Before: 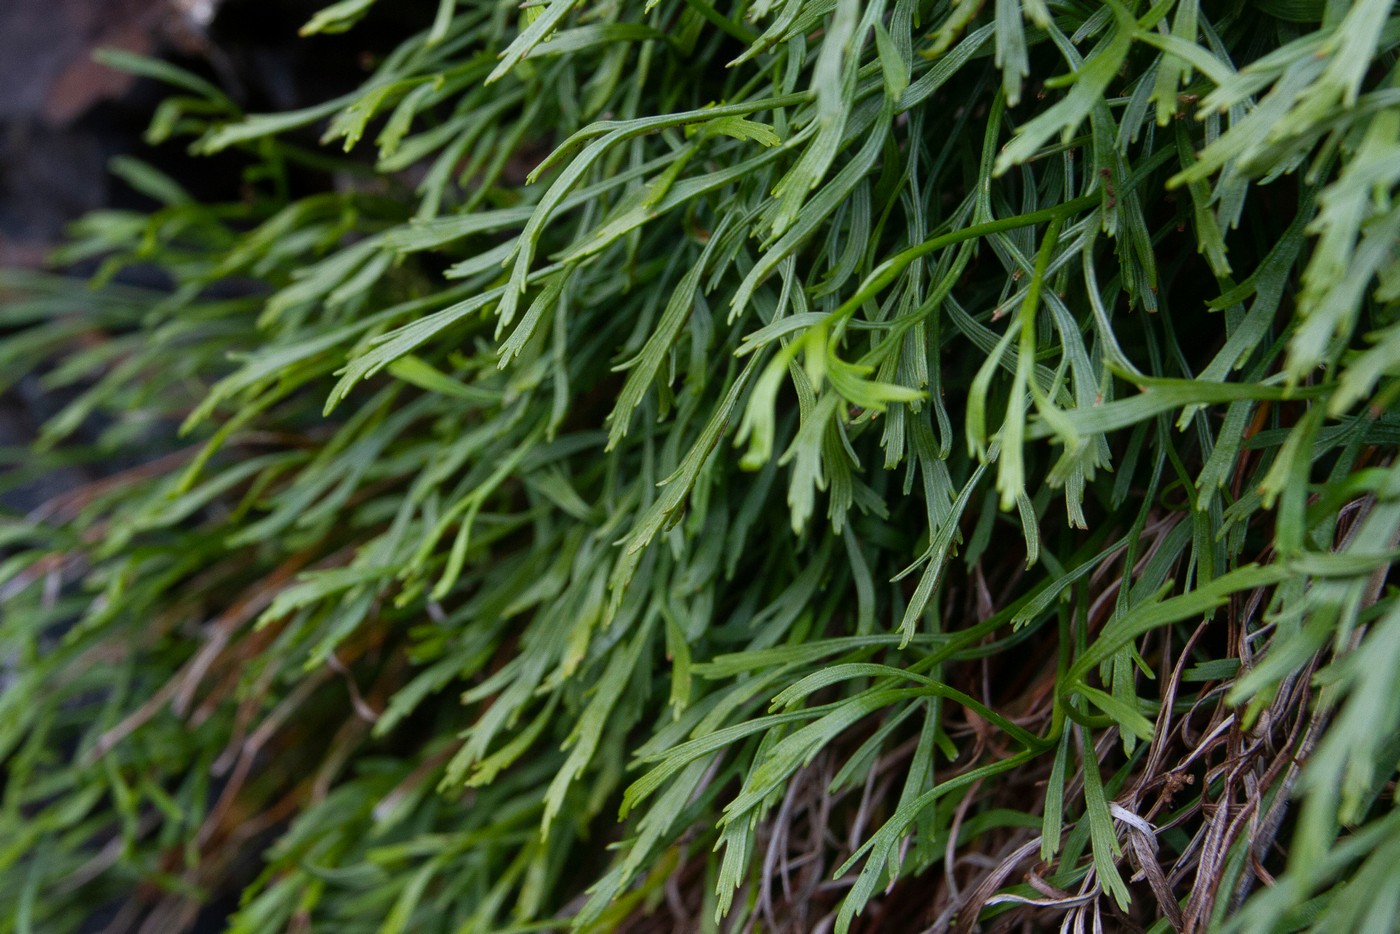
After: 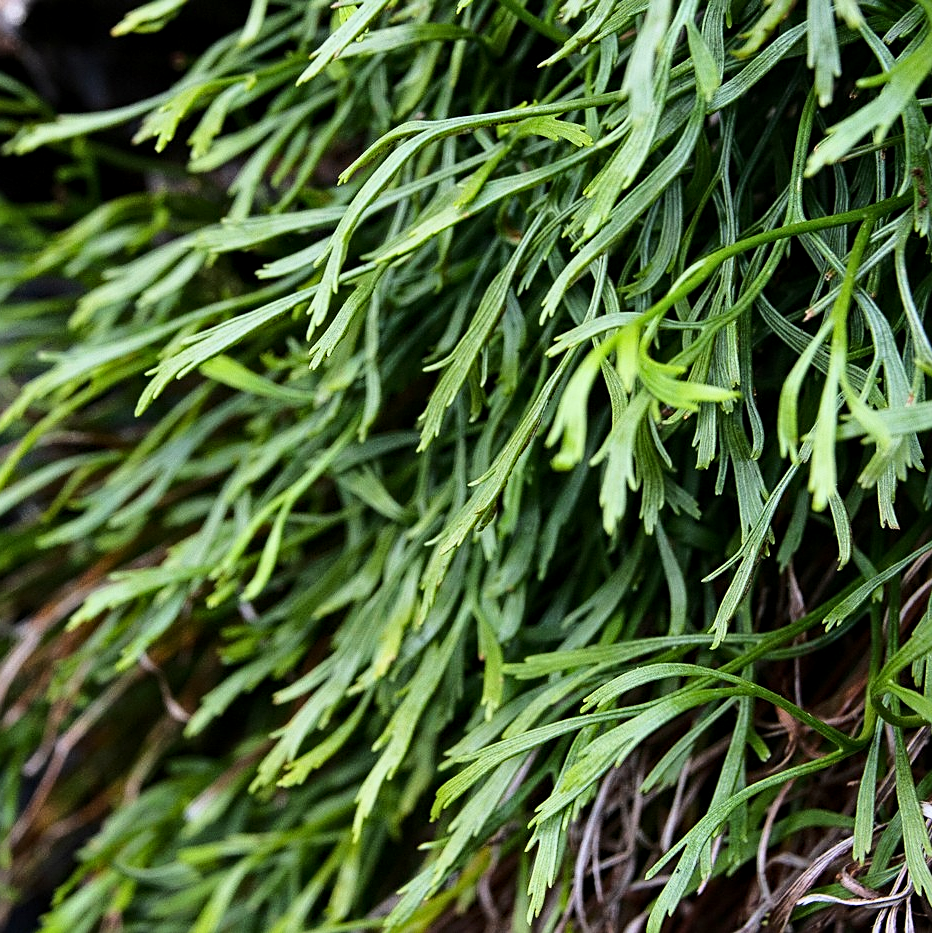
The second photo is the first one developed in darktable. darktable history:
sharpen: on, module defaults
crop and rotate: left 13.443%, right 19.949%
base curve: curves: ch0 [(0, 0) (0.028, 0.03) (0.121, 0.232) (0.46, 0.748) (0.859, 0.968) (1, 1)]
contrast equalizer: y [[0.5, 0.542, 0.583, 0.625, 0.667, 0.708], [0.5 ×6], [0.5 ×6], [0 ×6], [0 ×6]], mix 0.337
